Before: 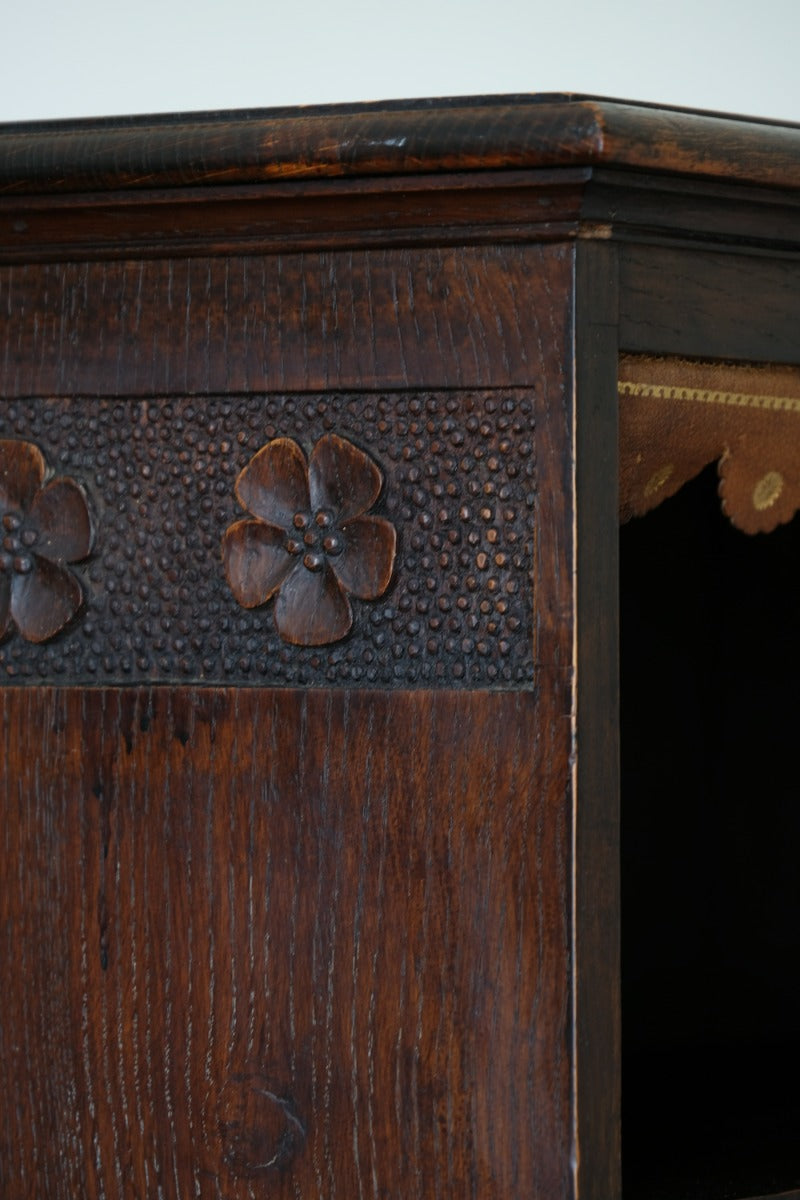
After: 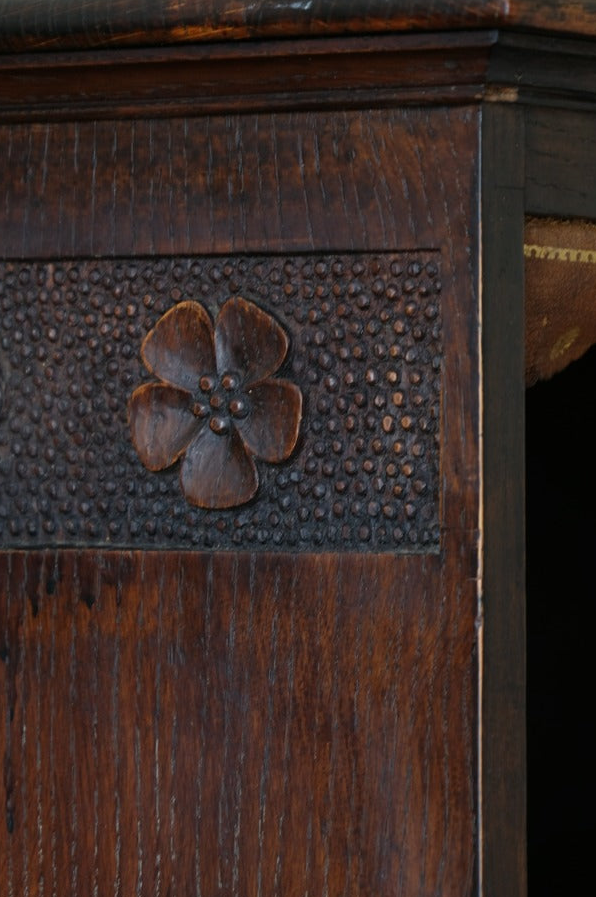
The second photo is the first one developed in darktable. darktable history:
crop and rotate: left 11.869%, top 11.448%, right 13.596%, bottom 13.736%
